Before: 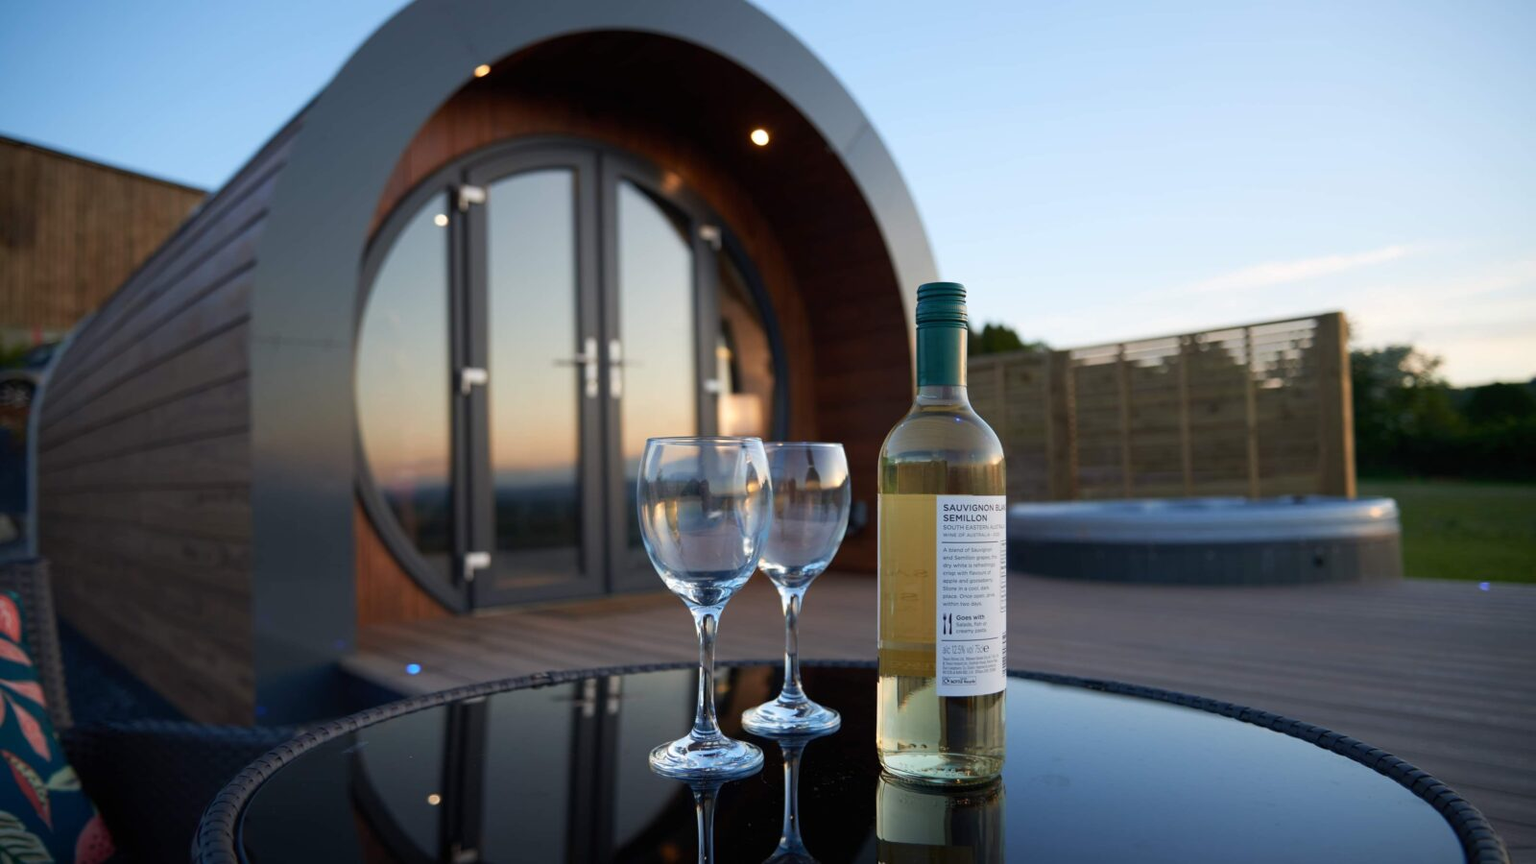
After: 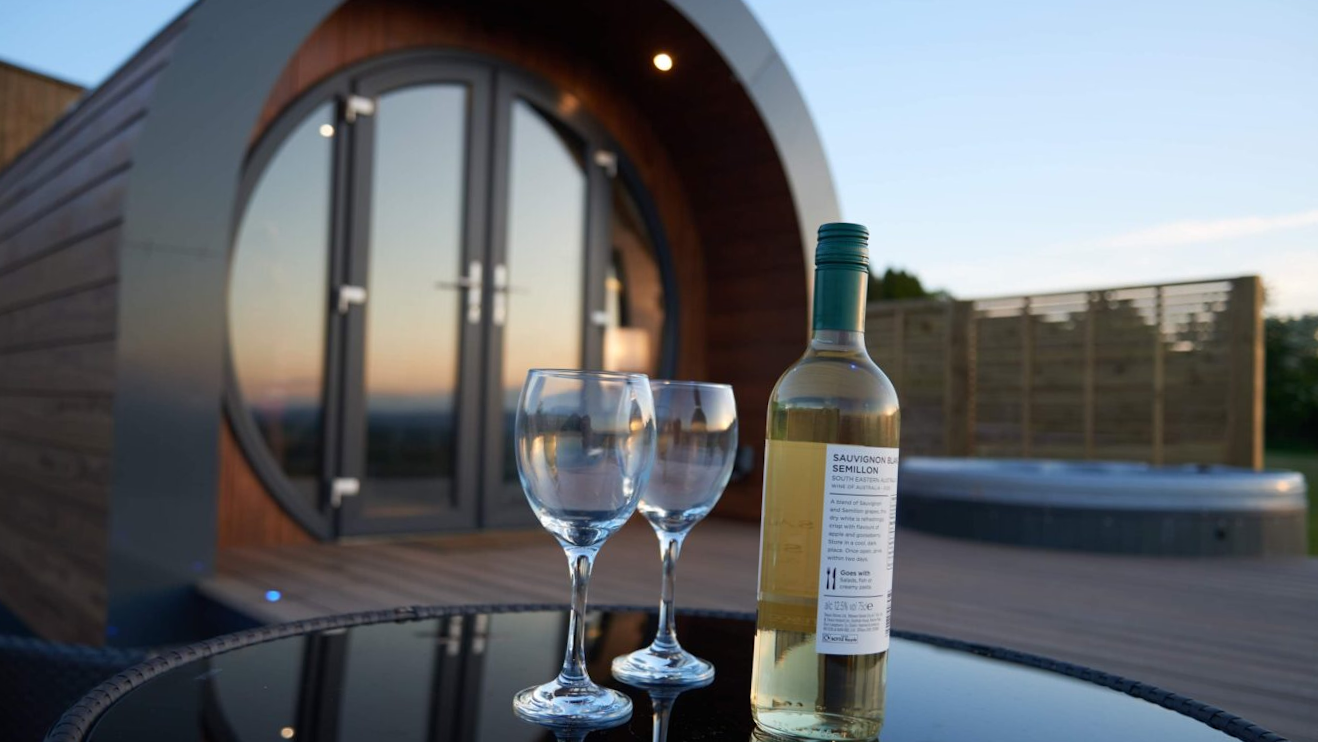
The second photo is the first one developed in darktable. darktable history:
crop and rotate: angle -3.05°, left 5.263%, top 5.207%, right 4.648%, bottom 4.578%
